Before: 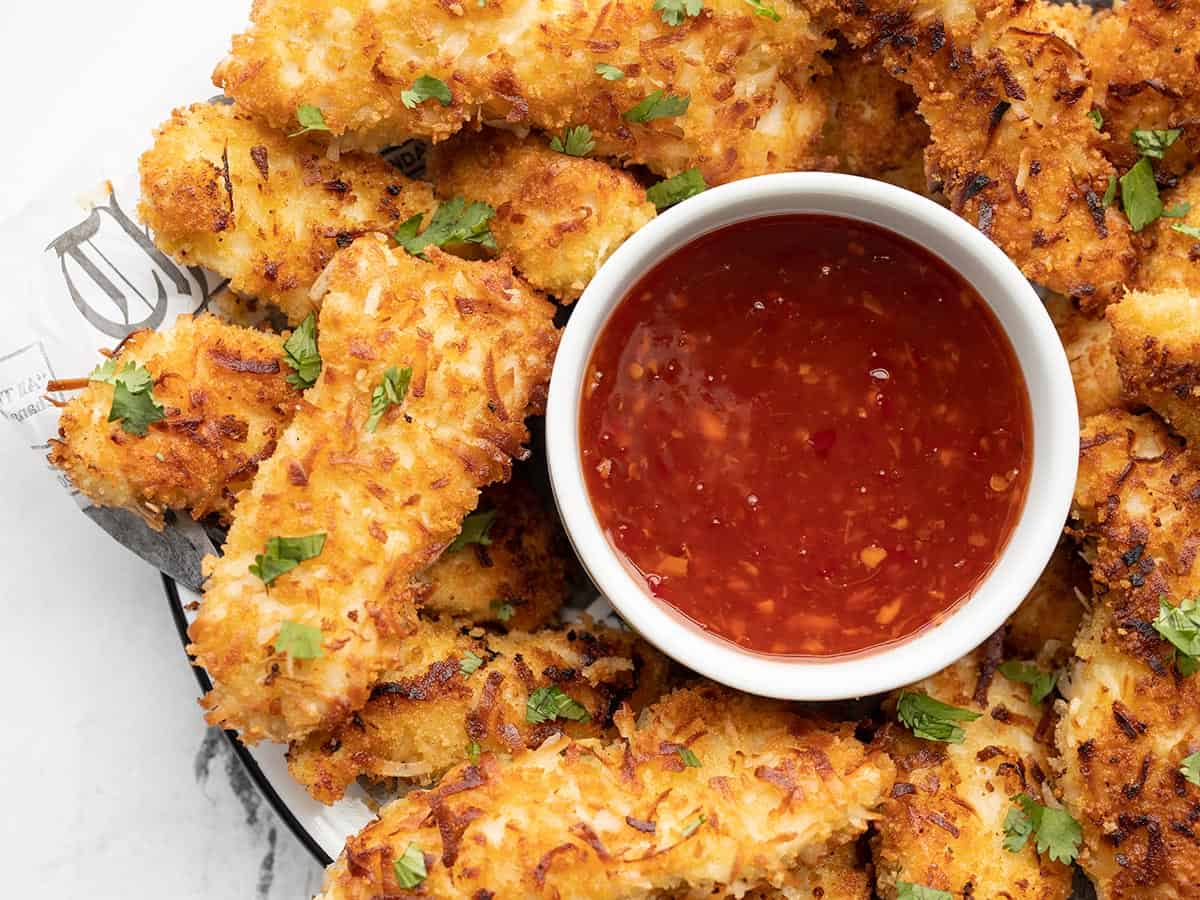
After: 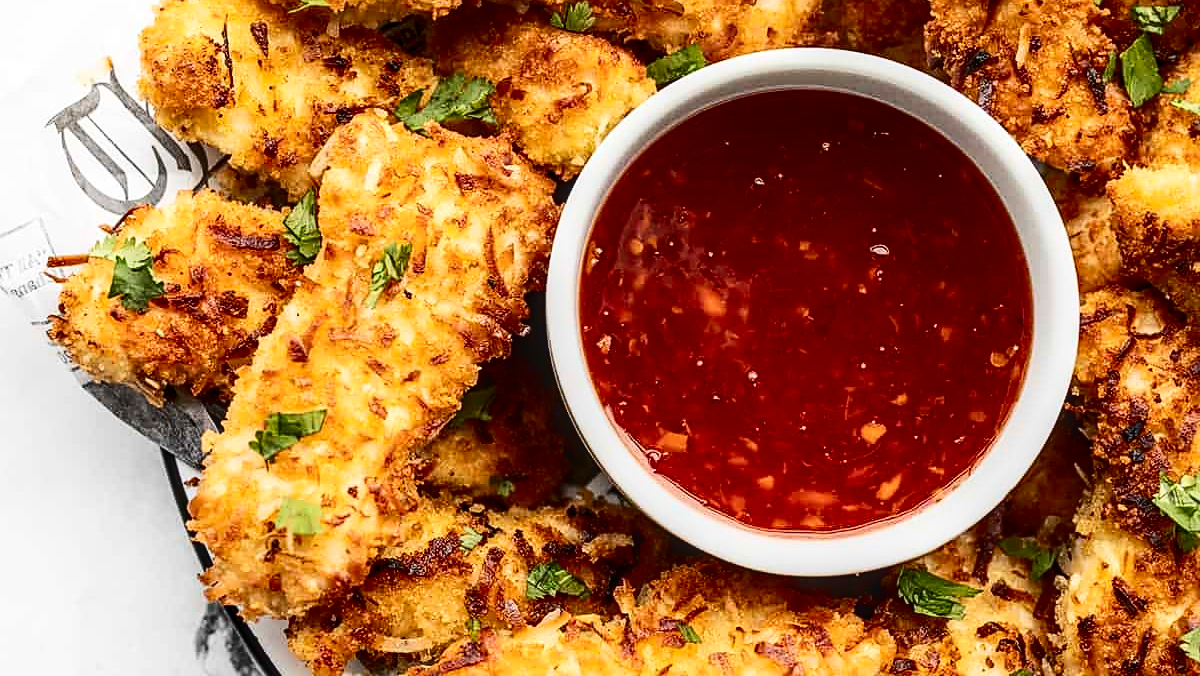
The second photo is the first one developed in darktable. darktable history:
sharpen: radius 1.901, amount 0.403, threshold 1.147
local contrast: on, module defaults
contrast brightness saturation: contrast 0.306, brightness -0.08, saturation 0.168
crop: top 13.824%, bottom 11.006%
